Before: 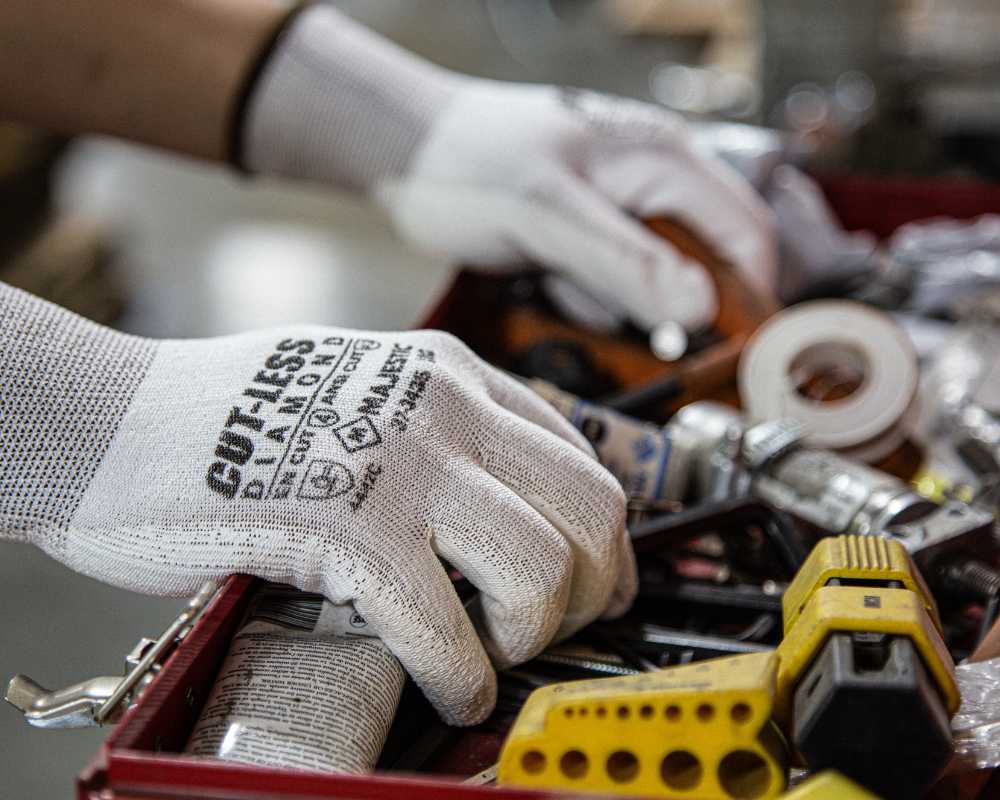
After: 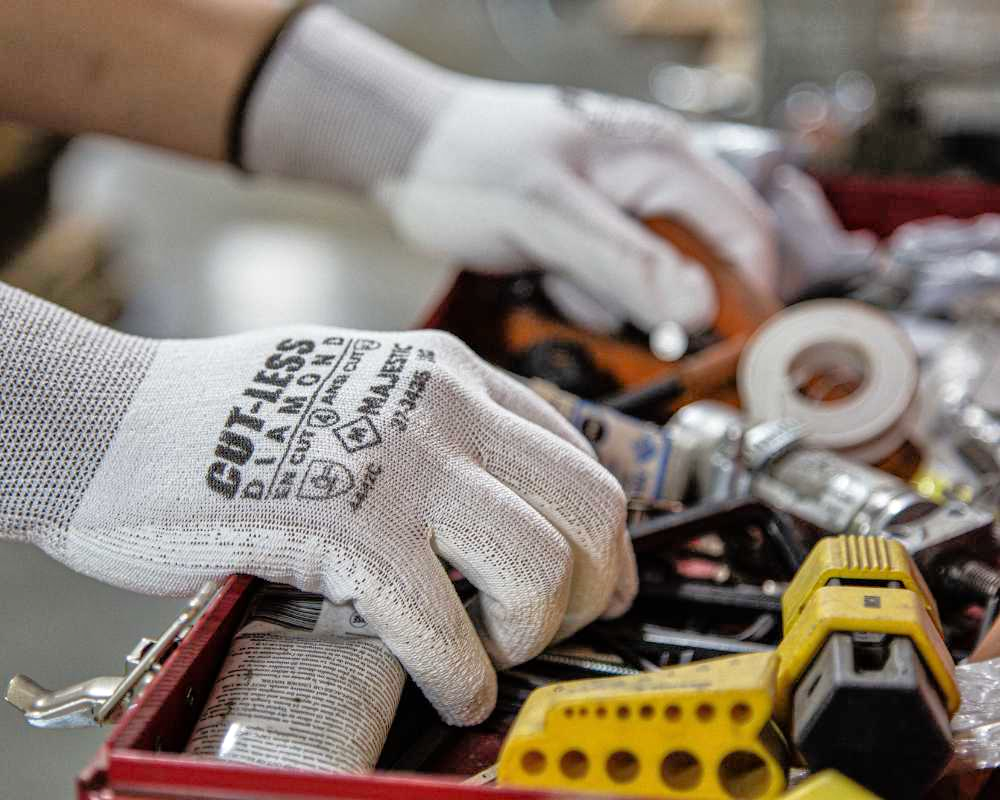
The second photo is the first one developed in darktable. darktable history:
tone equalizer: -7 EV 0.151 EV, -6 EV 0.616 EV, -5 EV 1.13 EV, -4 EV 1.37 EV, -3 EV 1.14 EV, -2 EV 0.6 EV, -1 EV 0.147 EV
